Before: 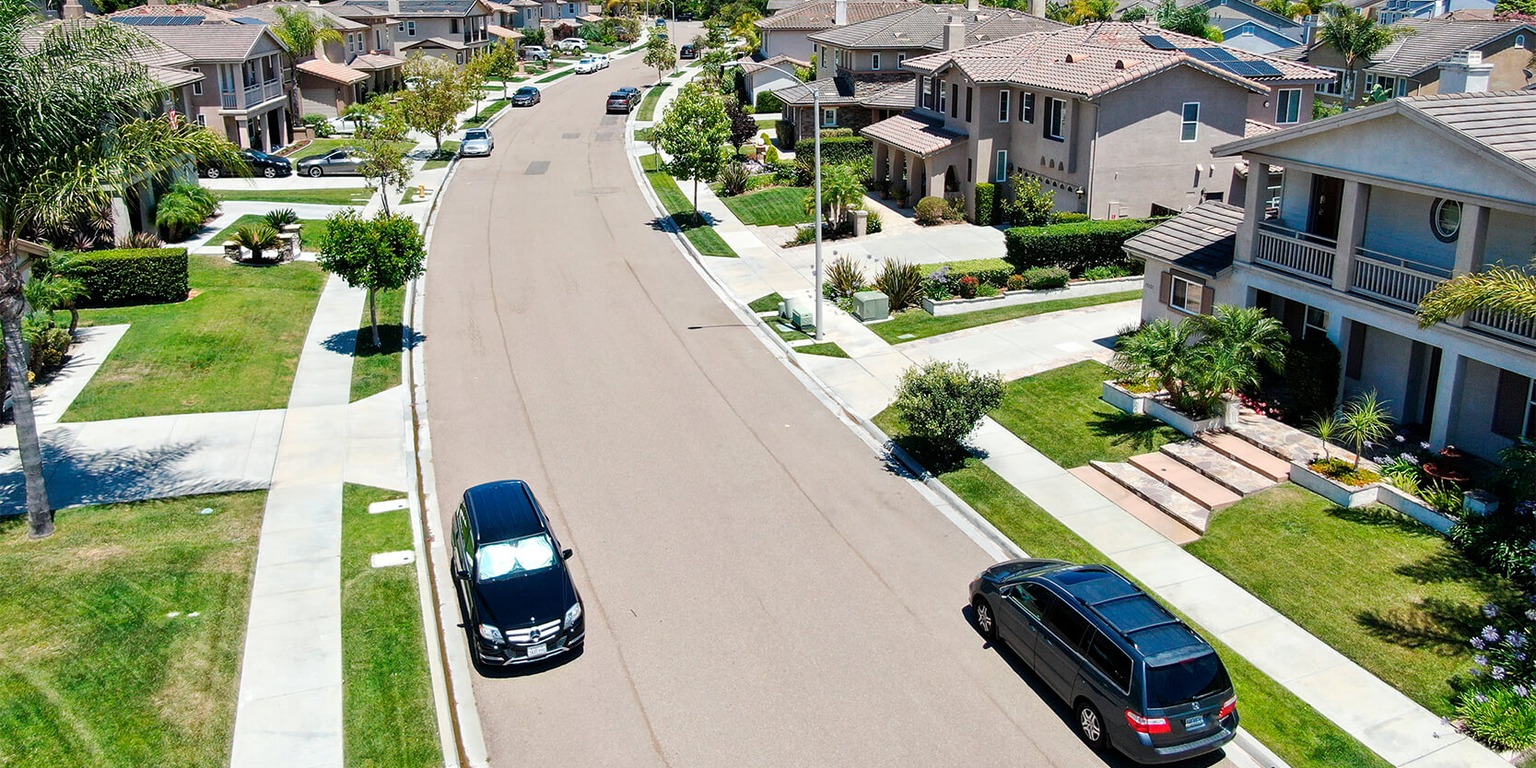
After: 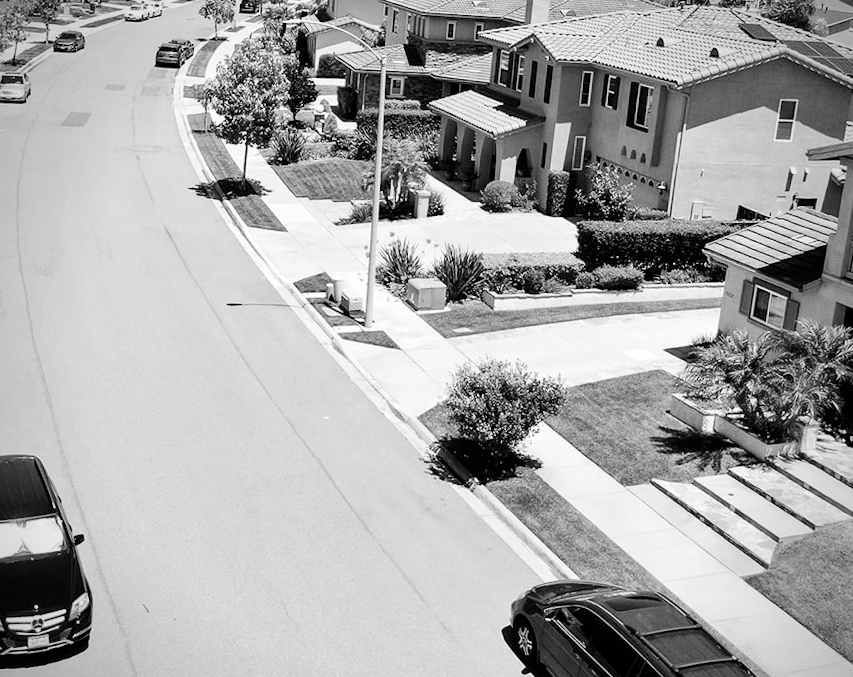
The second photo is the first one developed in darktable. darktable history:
monochrome: on, module defaults
crop: left 32.075%, top 10.976%, right 18.355%, bottom 17.596%
rotate and perspective: rotation 4.1°, automatic cropping off
tone curve: curves: ch0 [(0, 0) (0.004, 0.001) (0.133, 0.112) (0.325, 0.362) (0.832, 0.893) (1, 1)], color space Lab, linked channels, preserve colors none
vignetting: on, module defaults
